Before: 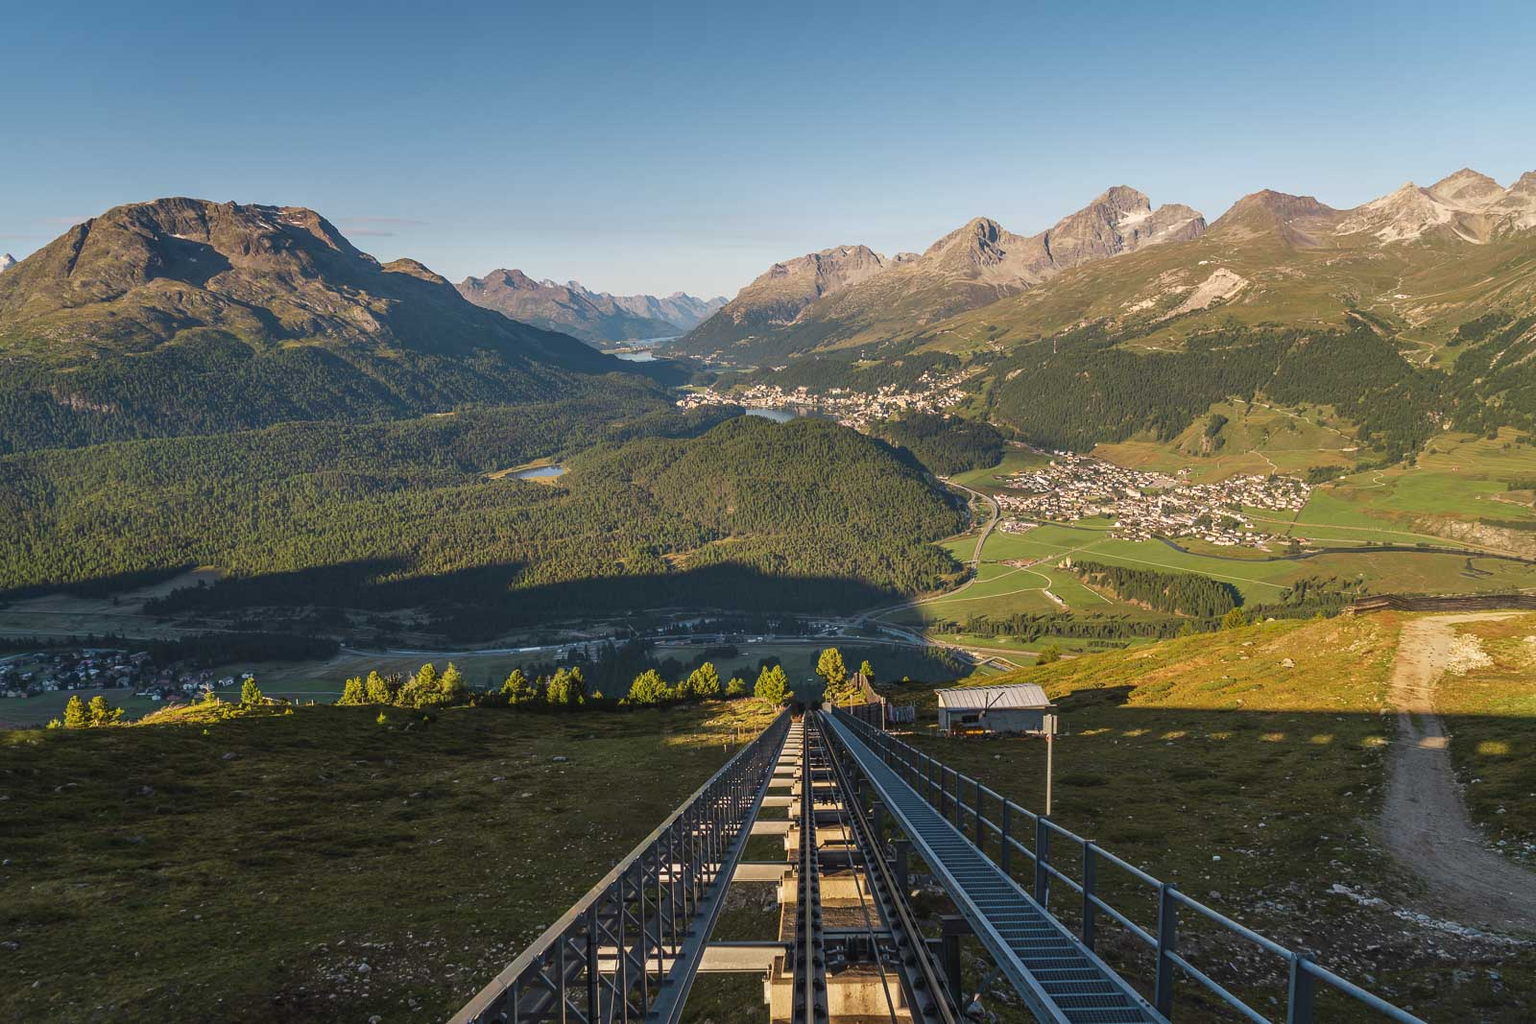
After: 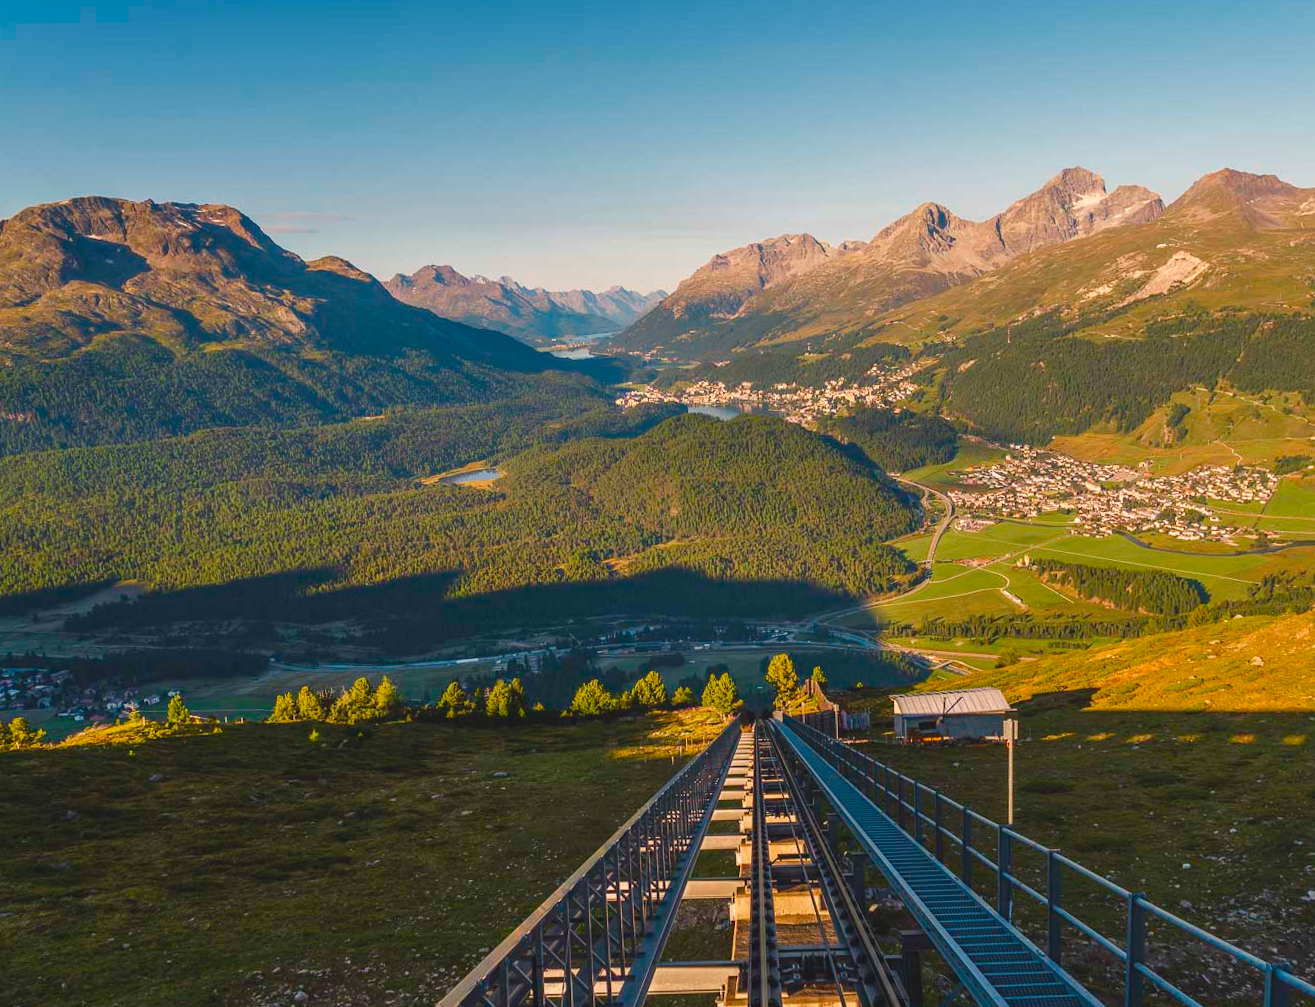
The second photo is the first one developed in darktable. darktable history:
color balance rgb: shadows lift › chroma 2%, shadows lift › hue 247.2°, power › chroma 0.3%, power › hue 25.2°, highlights gain › chroma 3%, highlights gain › hue 60°, global offset › luminance 0.75%, perceptual saturation grading › global saturation 20%, perceptual saturation grading › highlights -20%, perceptual saturation grading › shadows 30%, global vibrance 20%
crop and rotate: angle 1°, left 4.281%, top 0.642%, right 11.383%, bottom 2.486%
